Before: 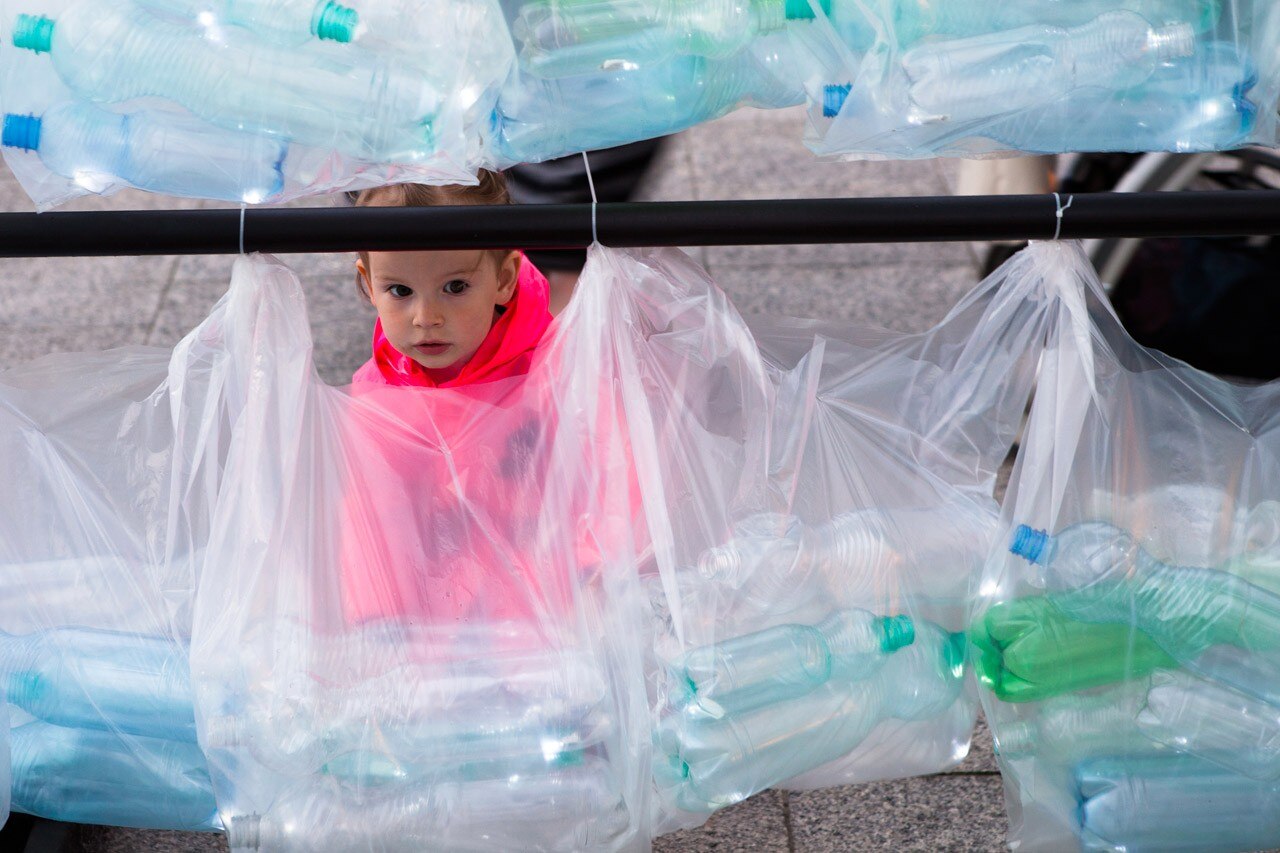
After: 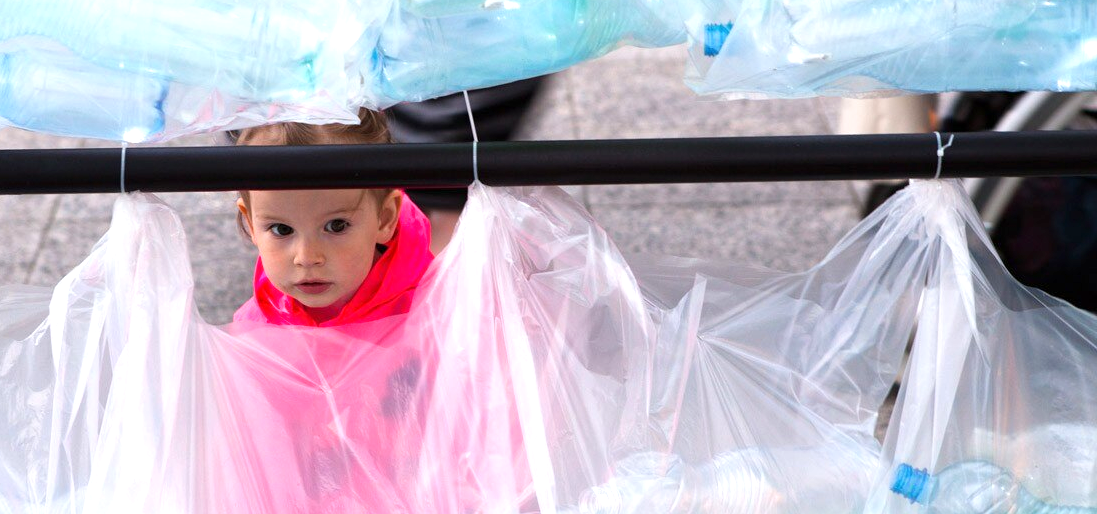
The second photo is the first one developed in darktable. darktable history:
exposure: exposure 0.553 EV, compensate exposure bias true, compensate highlight preservation false
crop and rotate: left 9.329%, top 7.342%, right 4.909%, bottom 32.331%
